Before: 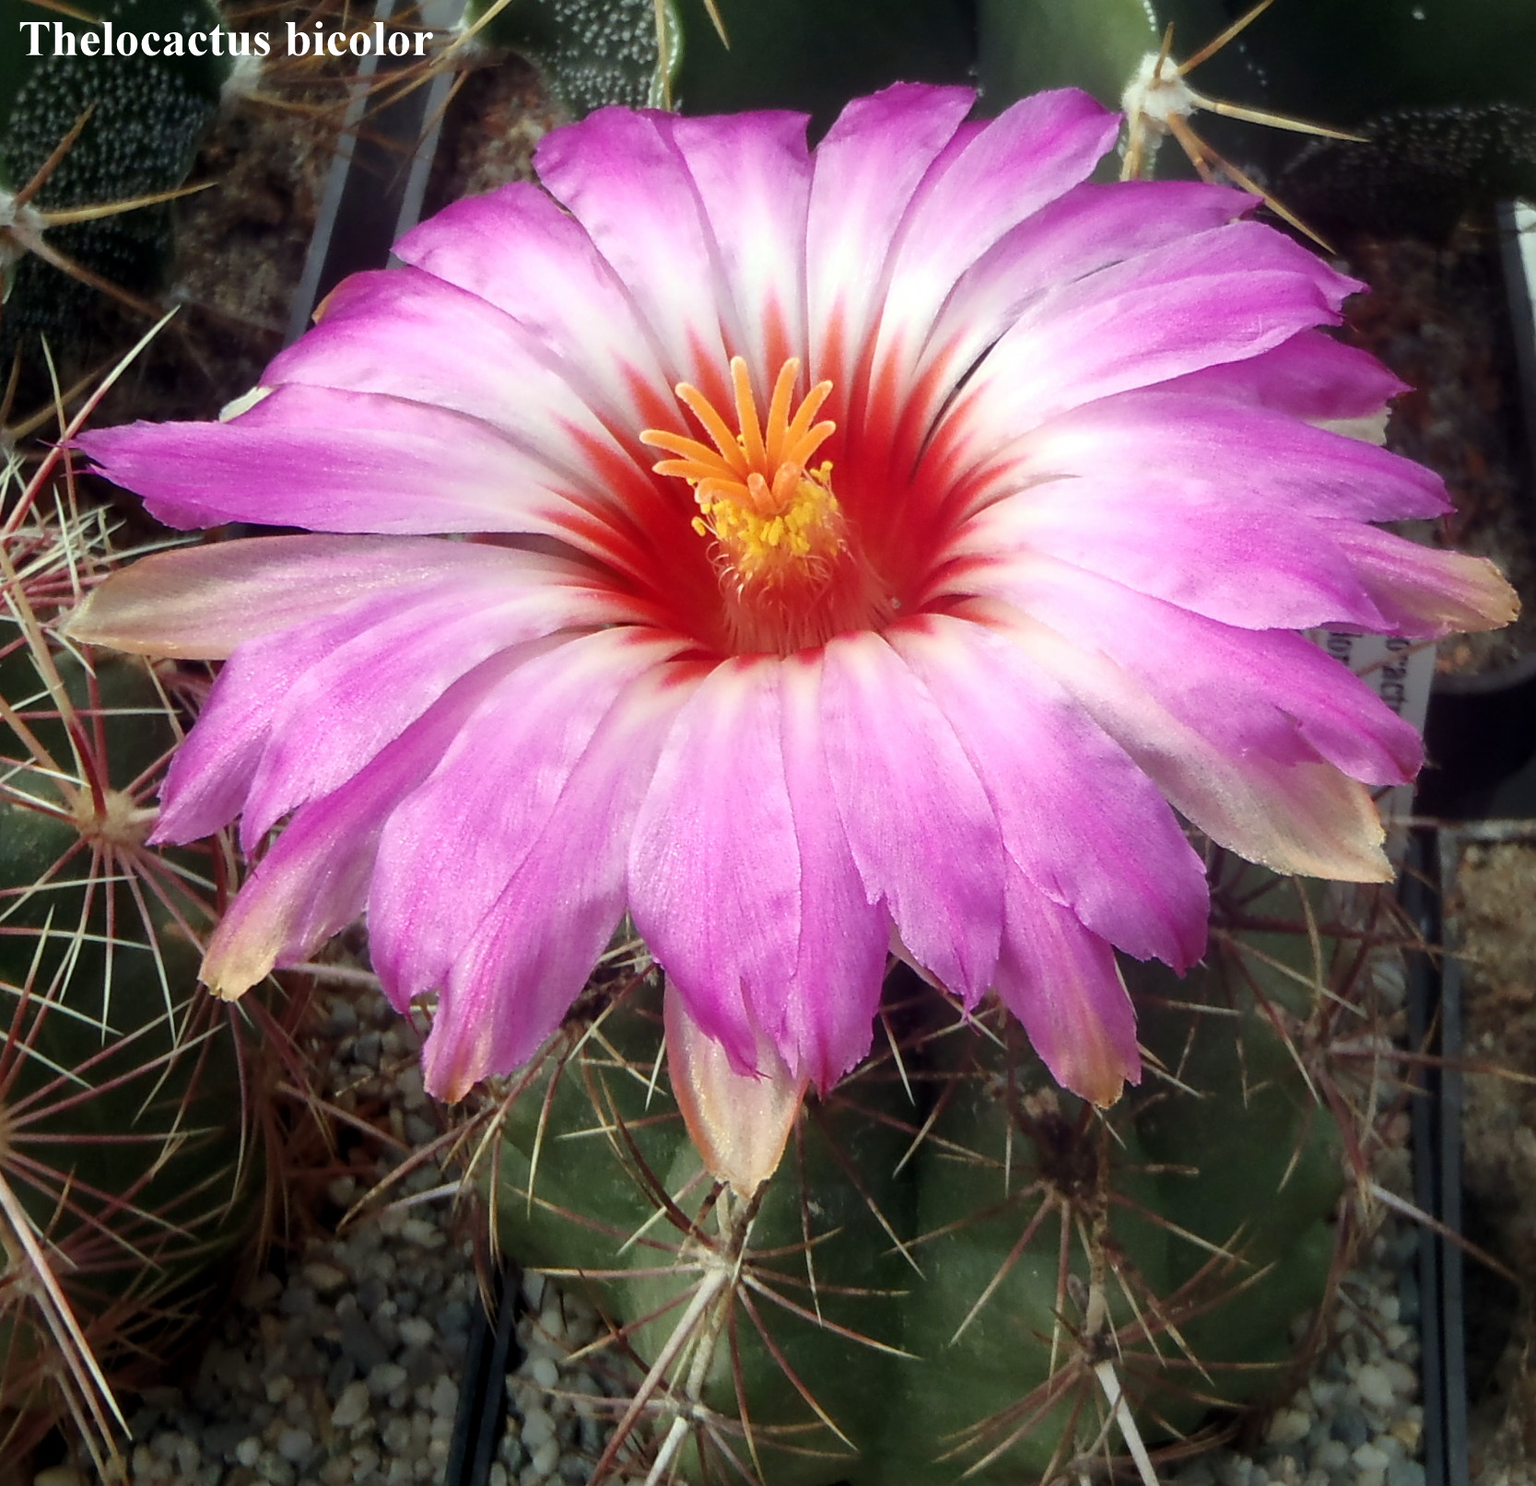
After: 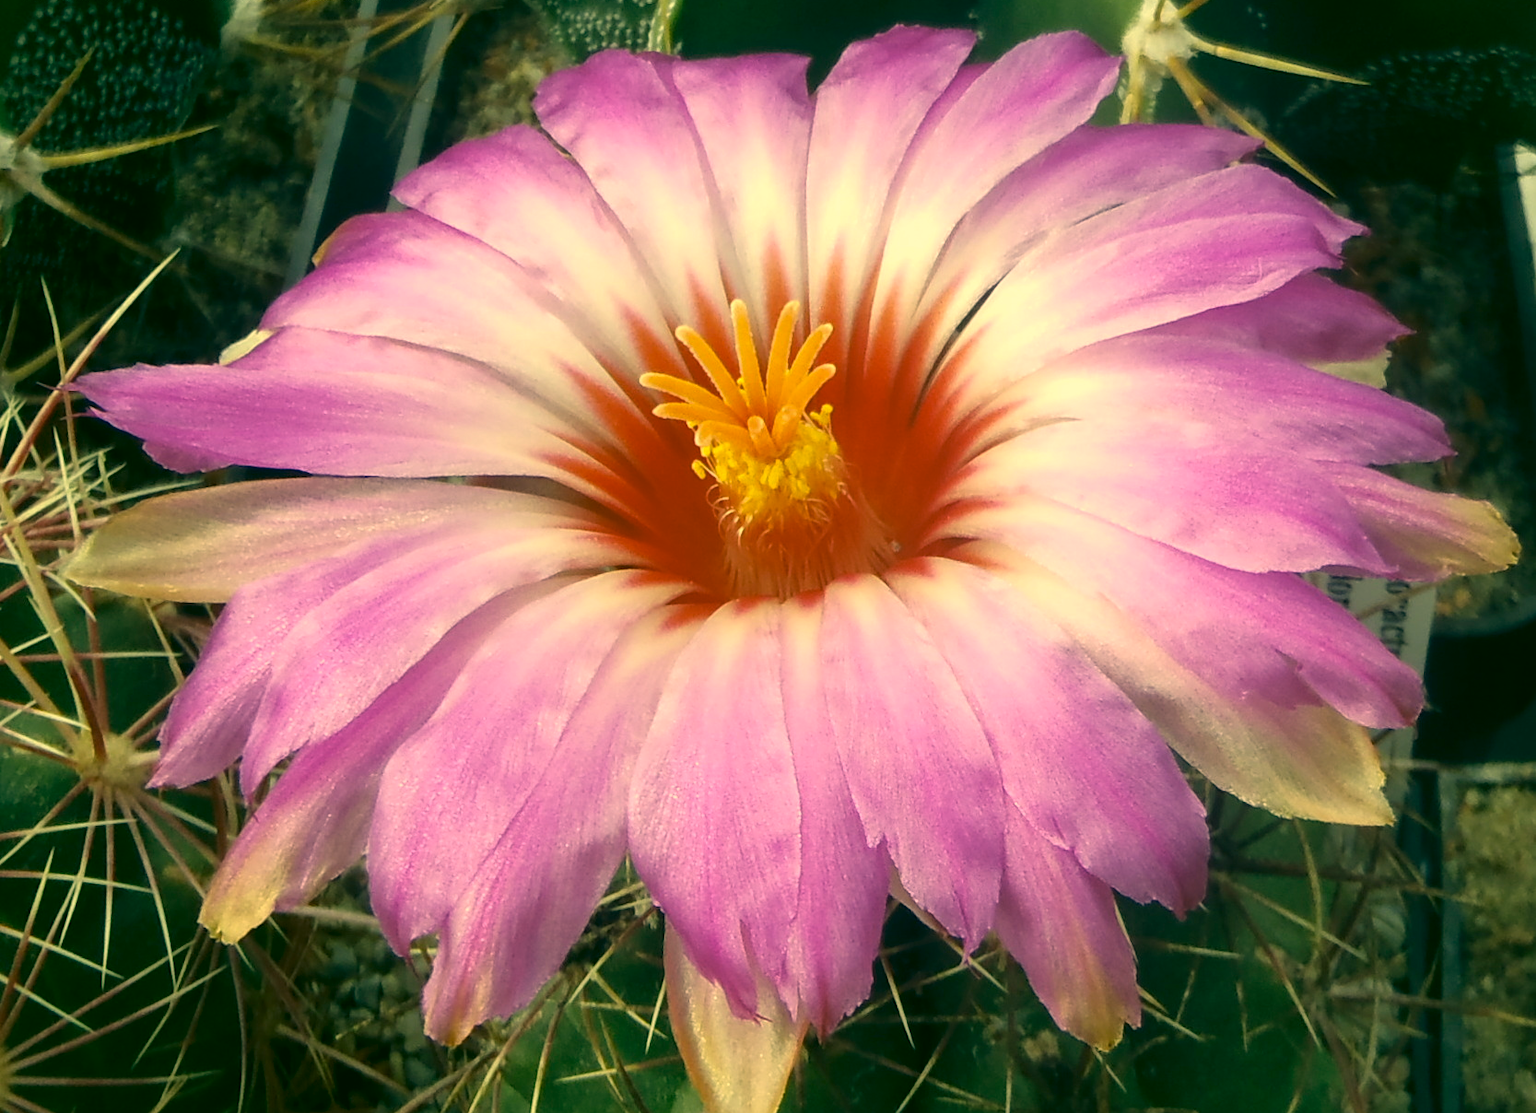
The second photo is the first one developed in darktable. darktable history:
white balance: emerald 1
color correction: highlights a* 5.62, highlights b* 33.57, shadows a* -25.86, shadows b* 4.02
crop: top 3.857%, bottom 21.132%
